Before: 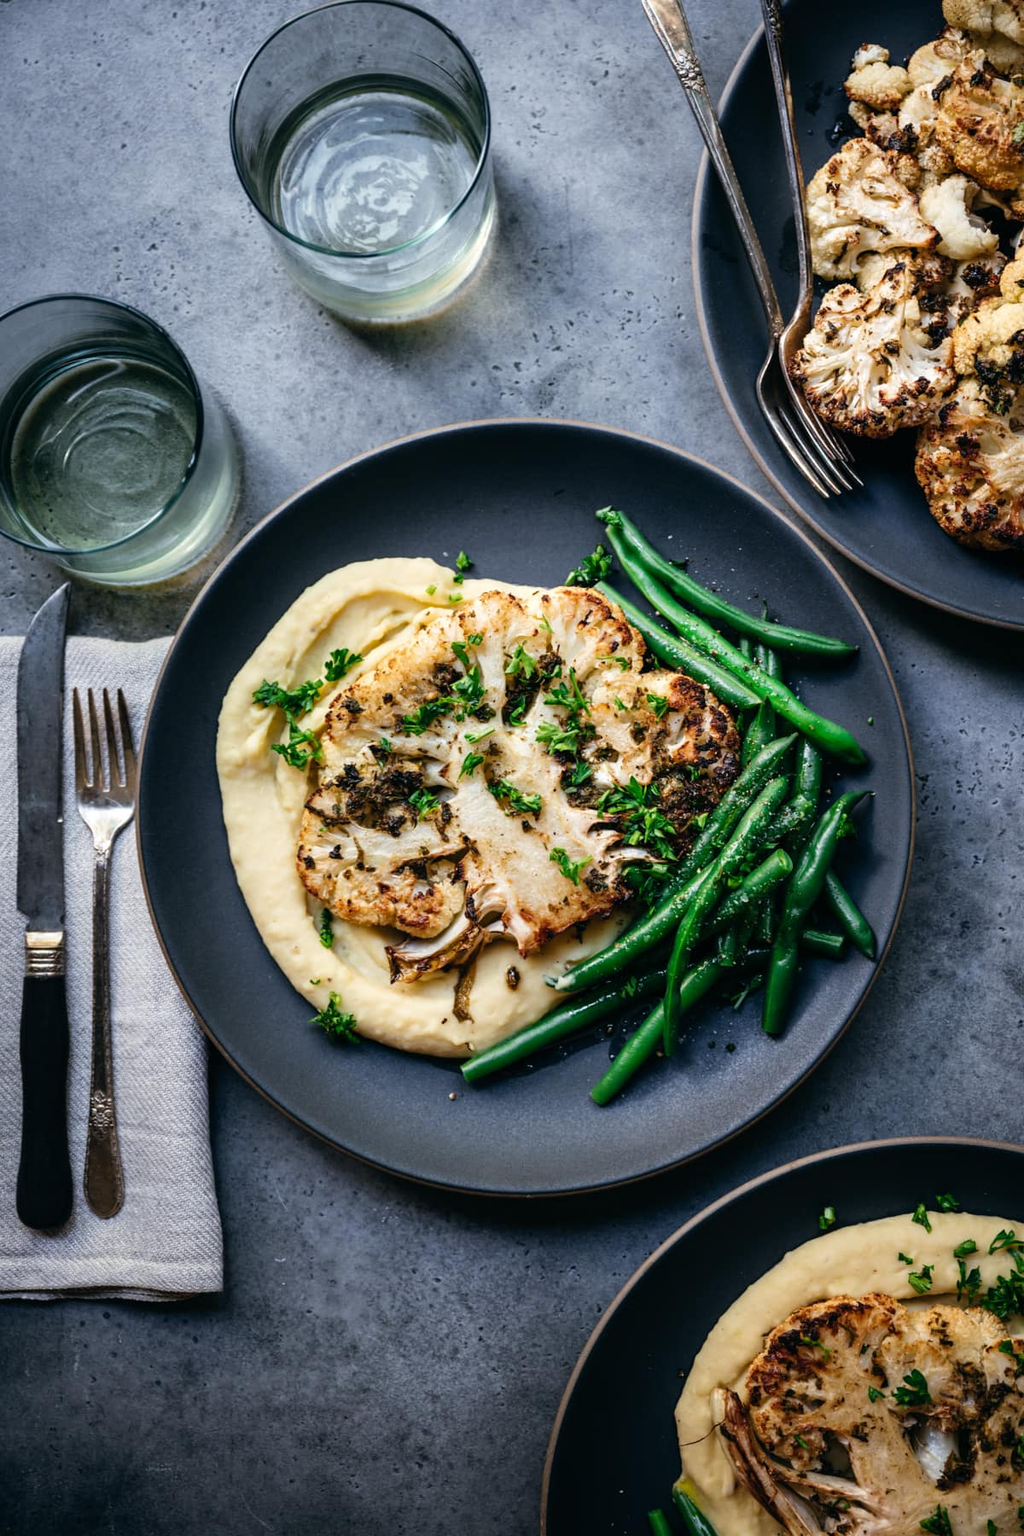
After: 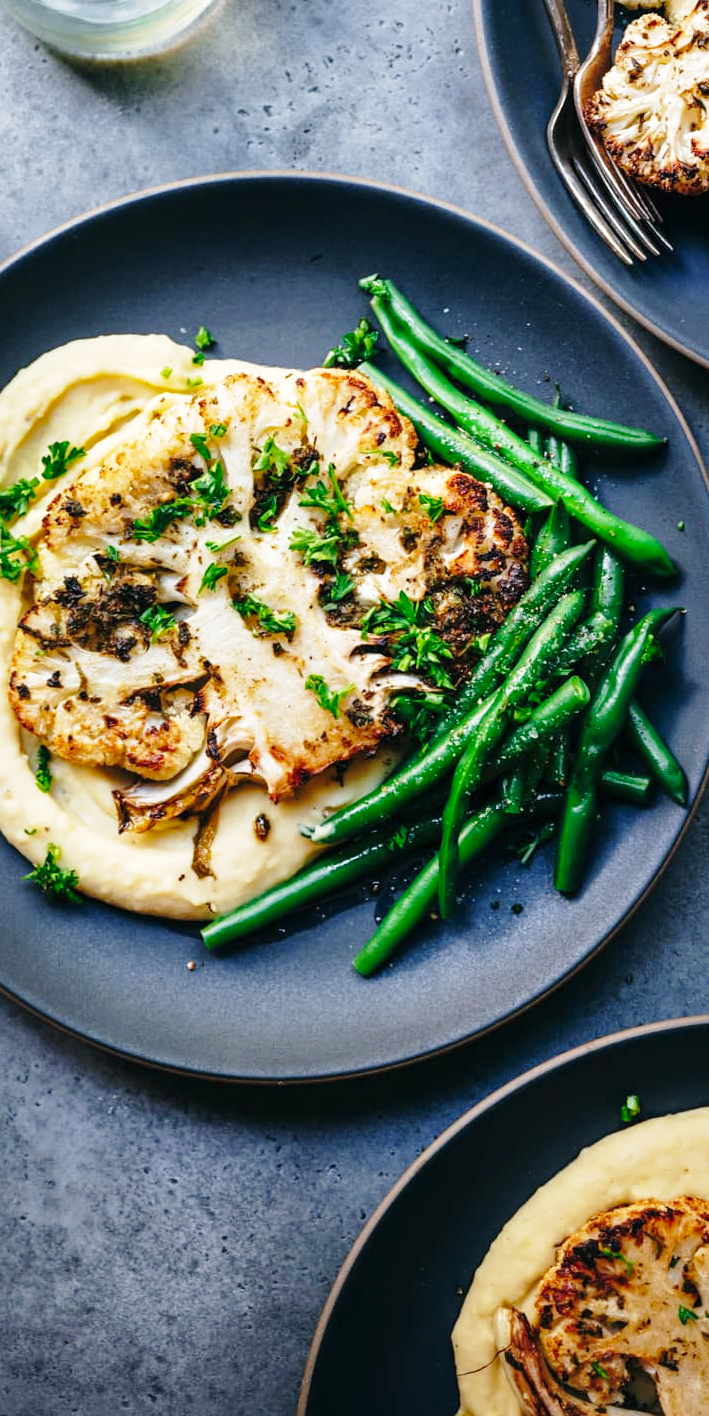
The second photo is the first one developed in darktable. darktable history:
shadows and highlights: on, module defaults
base curve: curves: ch0 [(0, 0) (0.028, 0.03) (0.121, 0.232) (0.46, 0.748) (0.859, 0.968) (1, 1)], preserve colors none
crop and rotate: left 28.256%, top 17.734%, right 12.656%, bottom 3.573%
